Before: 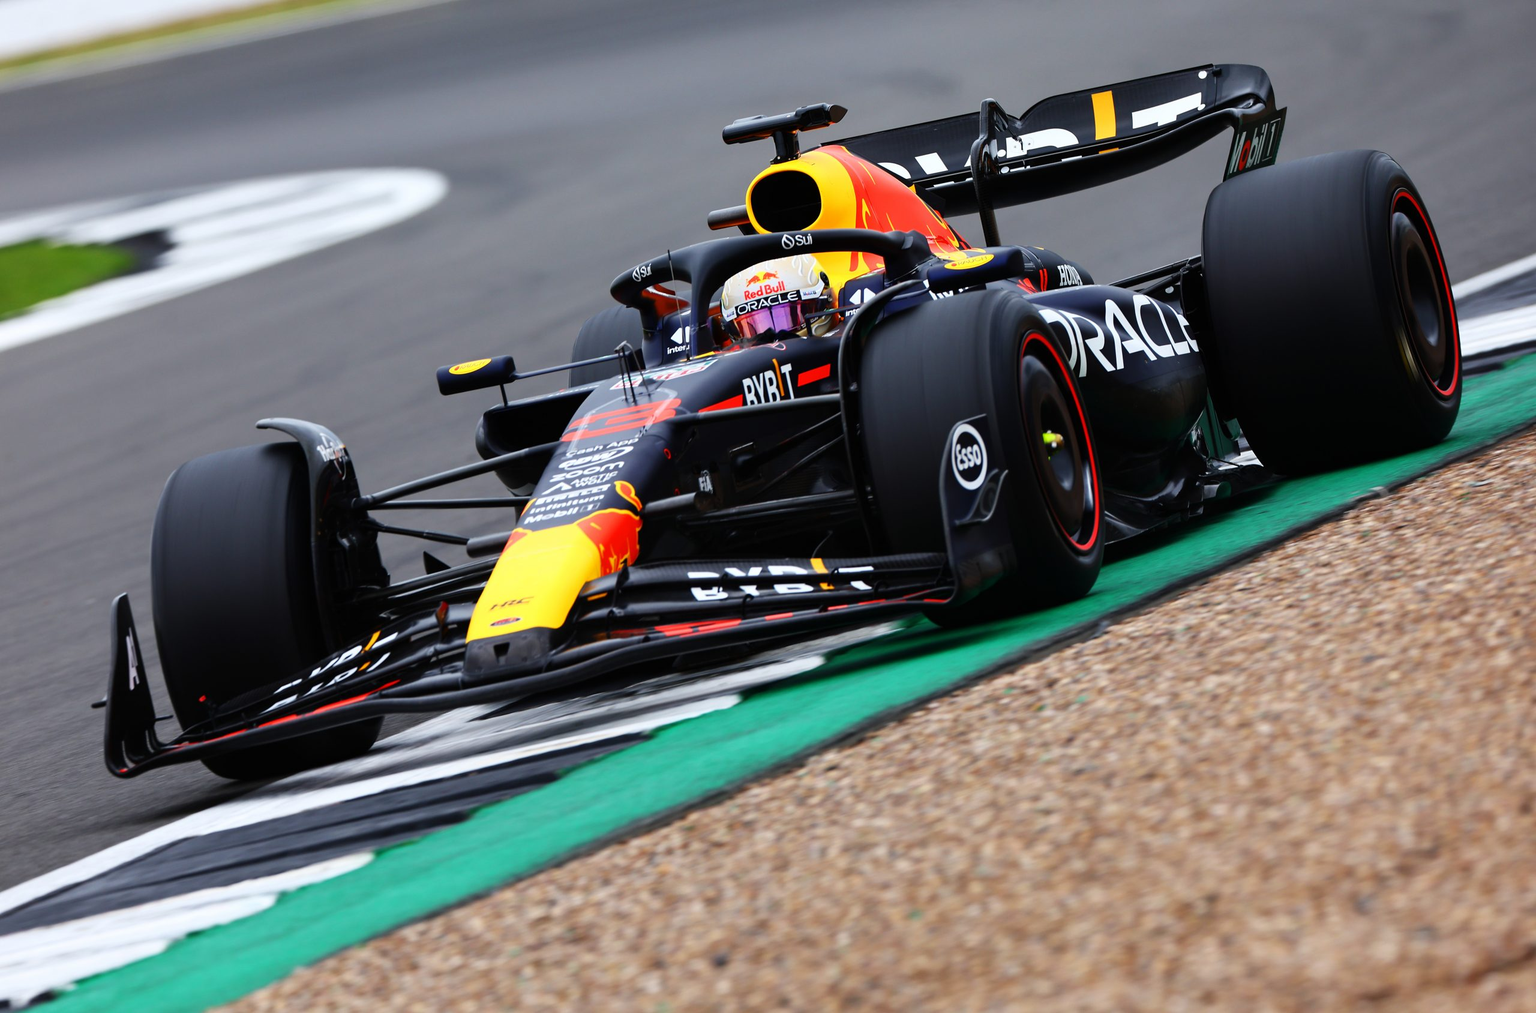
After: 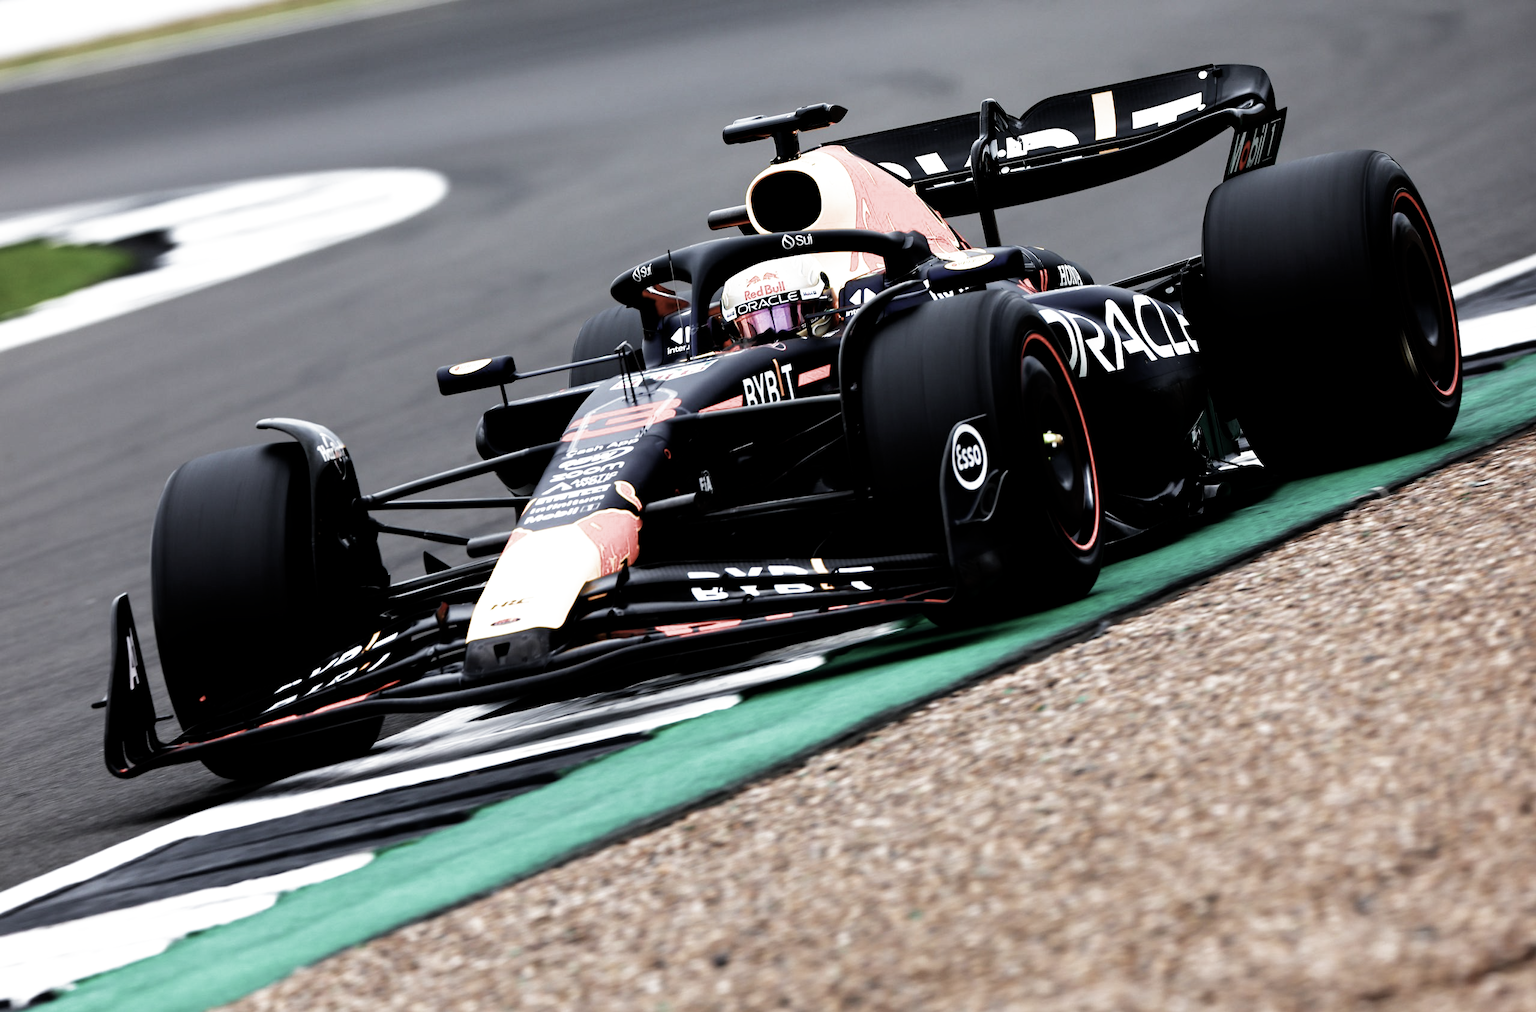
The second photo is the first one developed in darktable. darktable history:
contrast brightness saturation: contrast 0.102, saturation -0.297
filmic rgb: black relative exposure -8.18 EV, white relative exposure 2.2 EV, target white luminance 99.986%, hardness 7.12, latitude 75.49%, contrast 1.32, highlights saturation mix -2.13%, shadows ↔ highlights balance 29.67%, color science v4 (2020)
